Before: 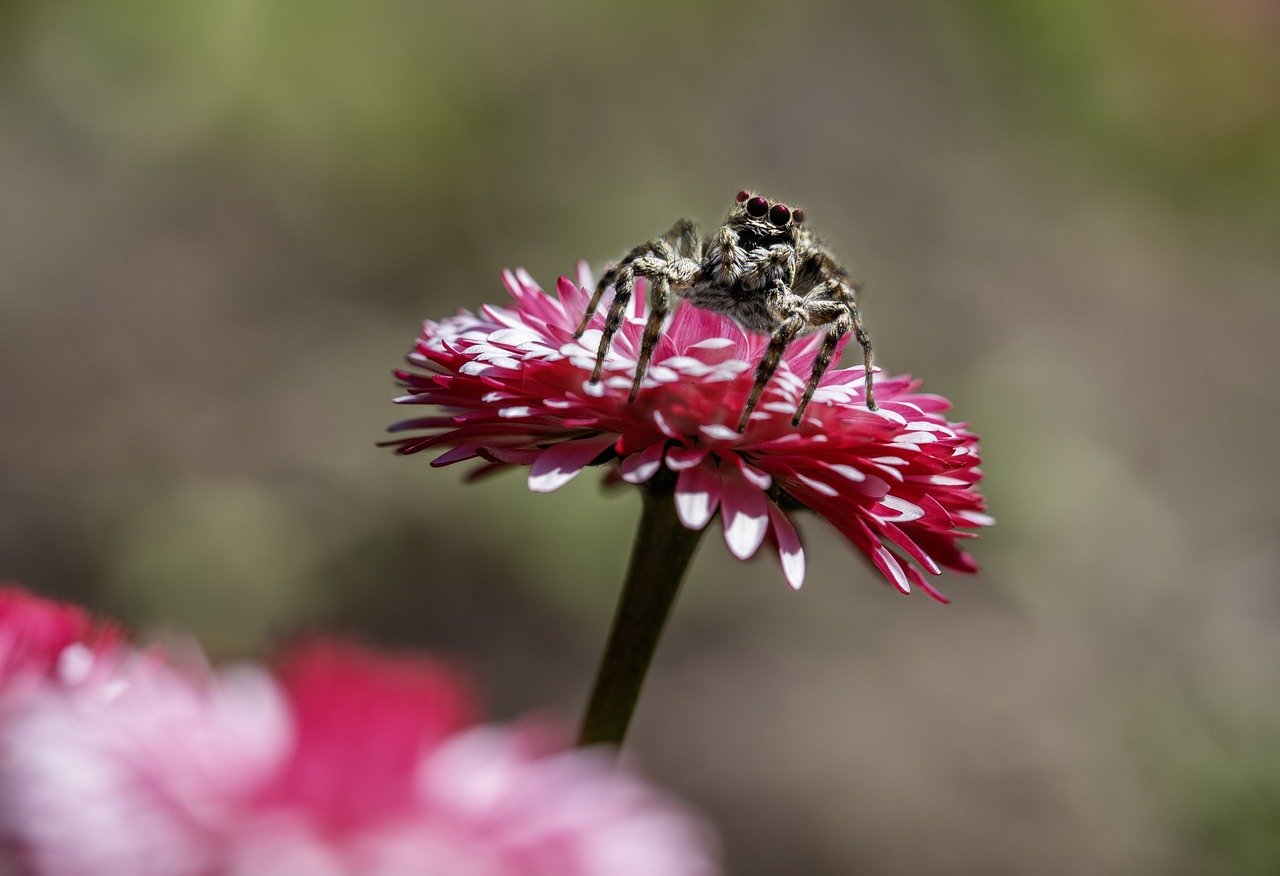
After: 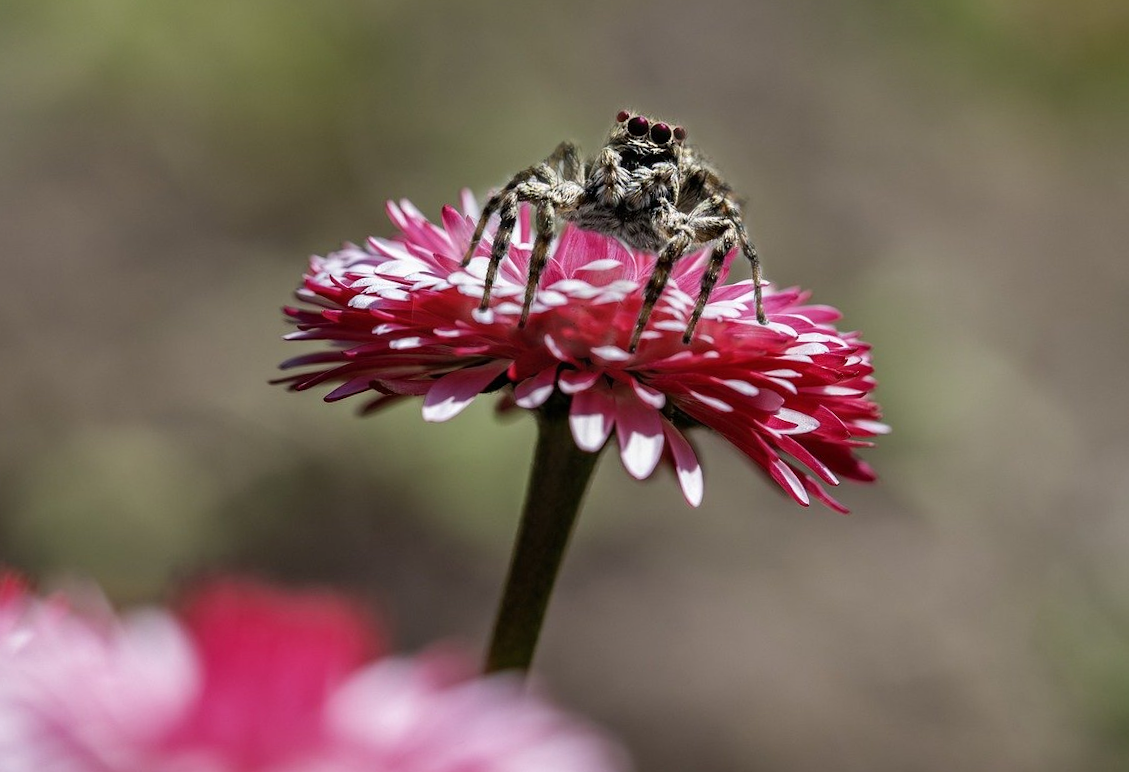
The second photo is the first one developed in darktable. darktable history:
shadows and highlights: shadows 61.13, soften with gaussian
crop and rotate: angle 2.78°, left 5.62%, top 5.681%
